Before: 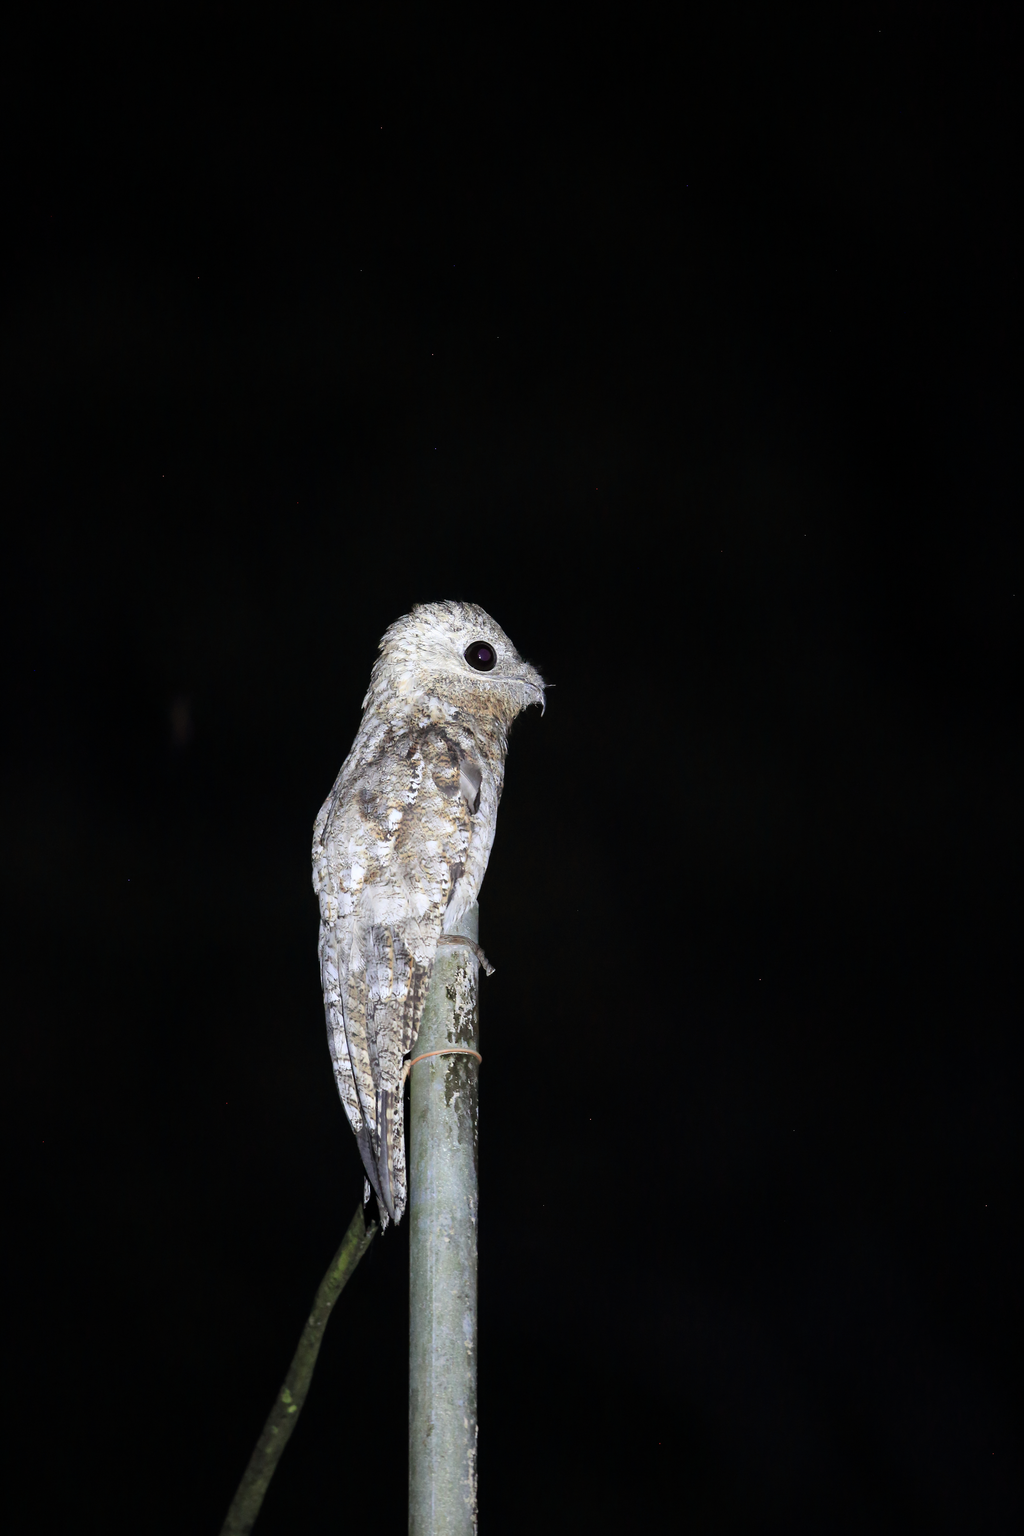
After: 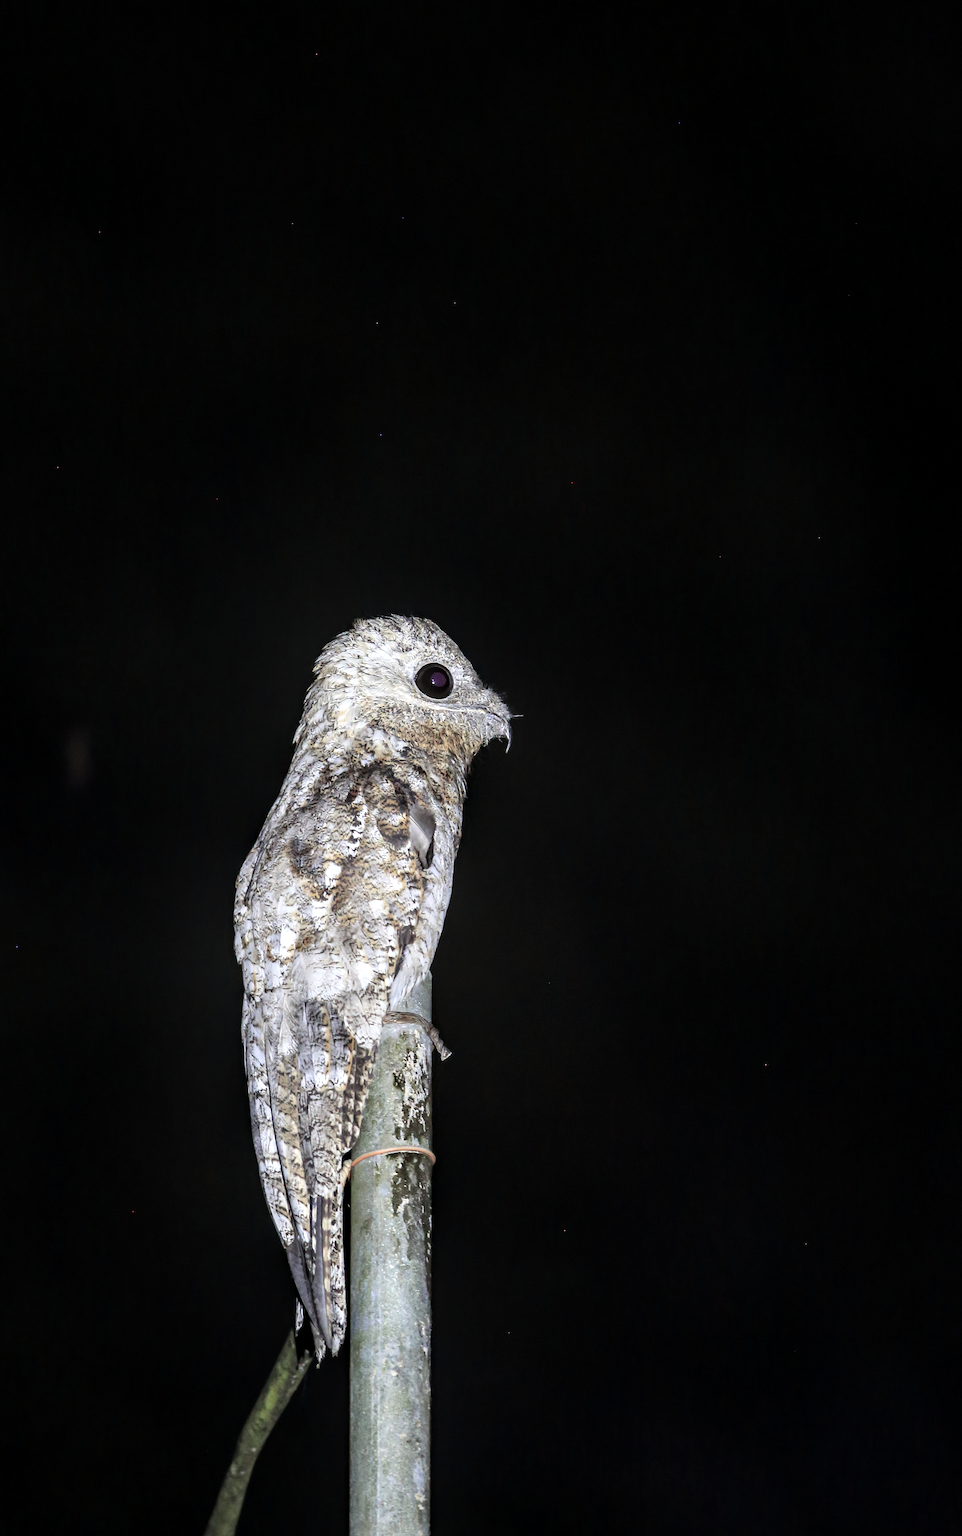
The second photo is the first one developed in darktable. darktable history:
crop: left 11.225%, top 5.381%, right 9.565%, bottom 10.314%
local contrast: detail 150%
